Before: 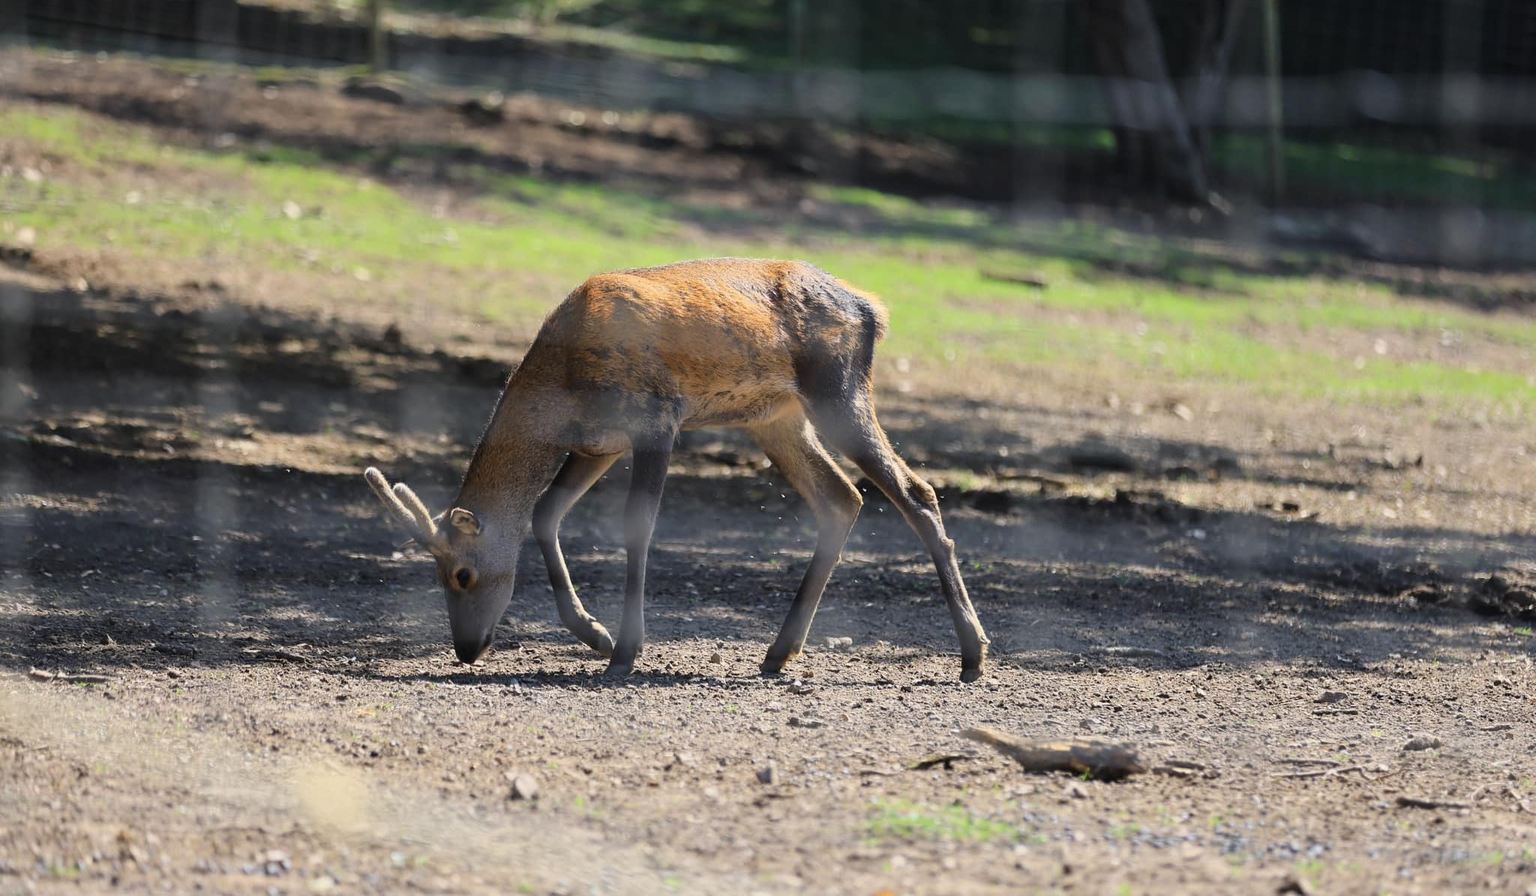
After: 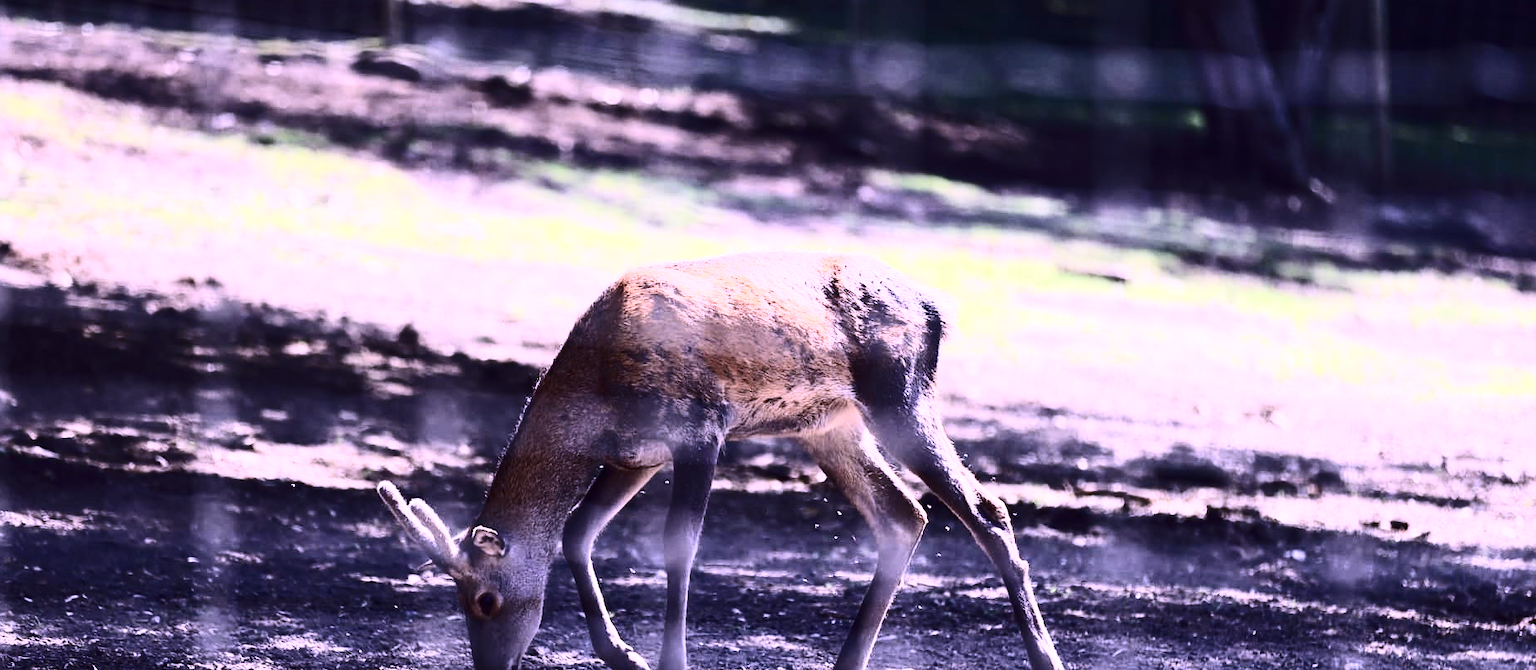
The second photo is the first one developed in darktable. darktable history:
color calibration: output R [1.107, -0.012, -0.003, 0], output B [0, 0, 1.308, 0], illuminant custom, x 0.389, y 0.387, temperature 3838.64 K
contrast brightness saturation: contrast 0.5, saturation -0.1
crop: left 1.509%, top 3.452%, right 7.696%, bottom 28.452%
exposure: black level correction 0, exposure 0.7 EV, compensate highlight preservation false
